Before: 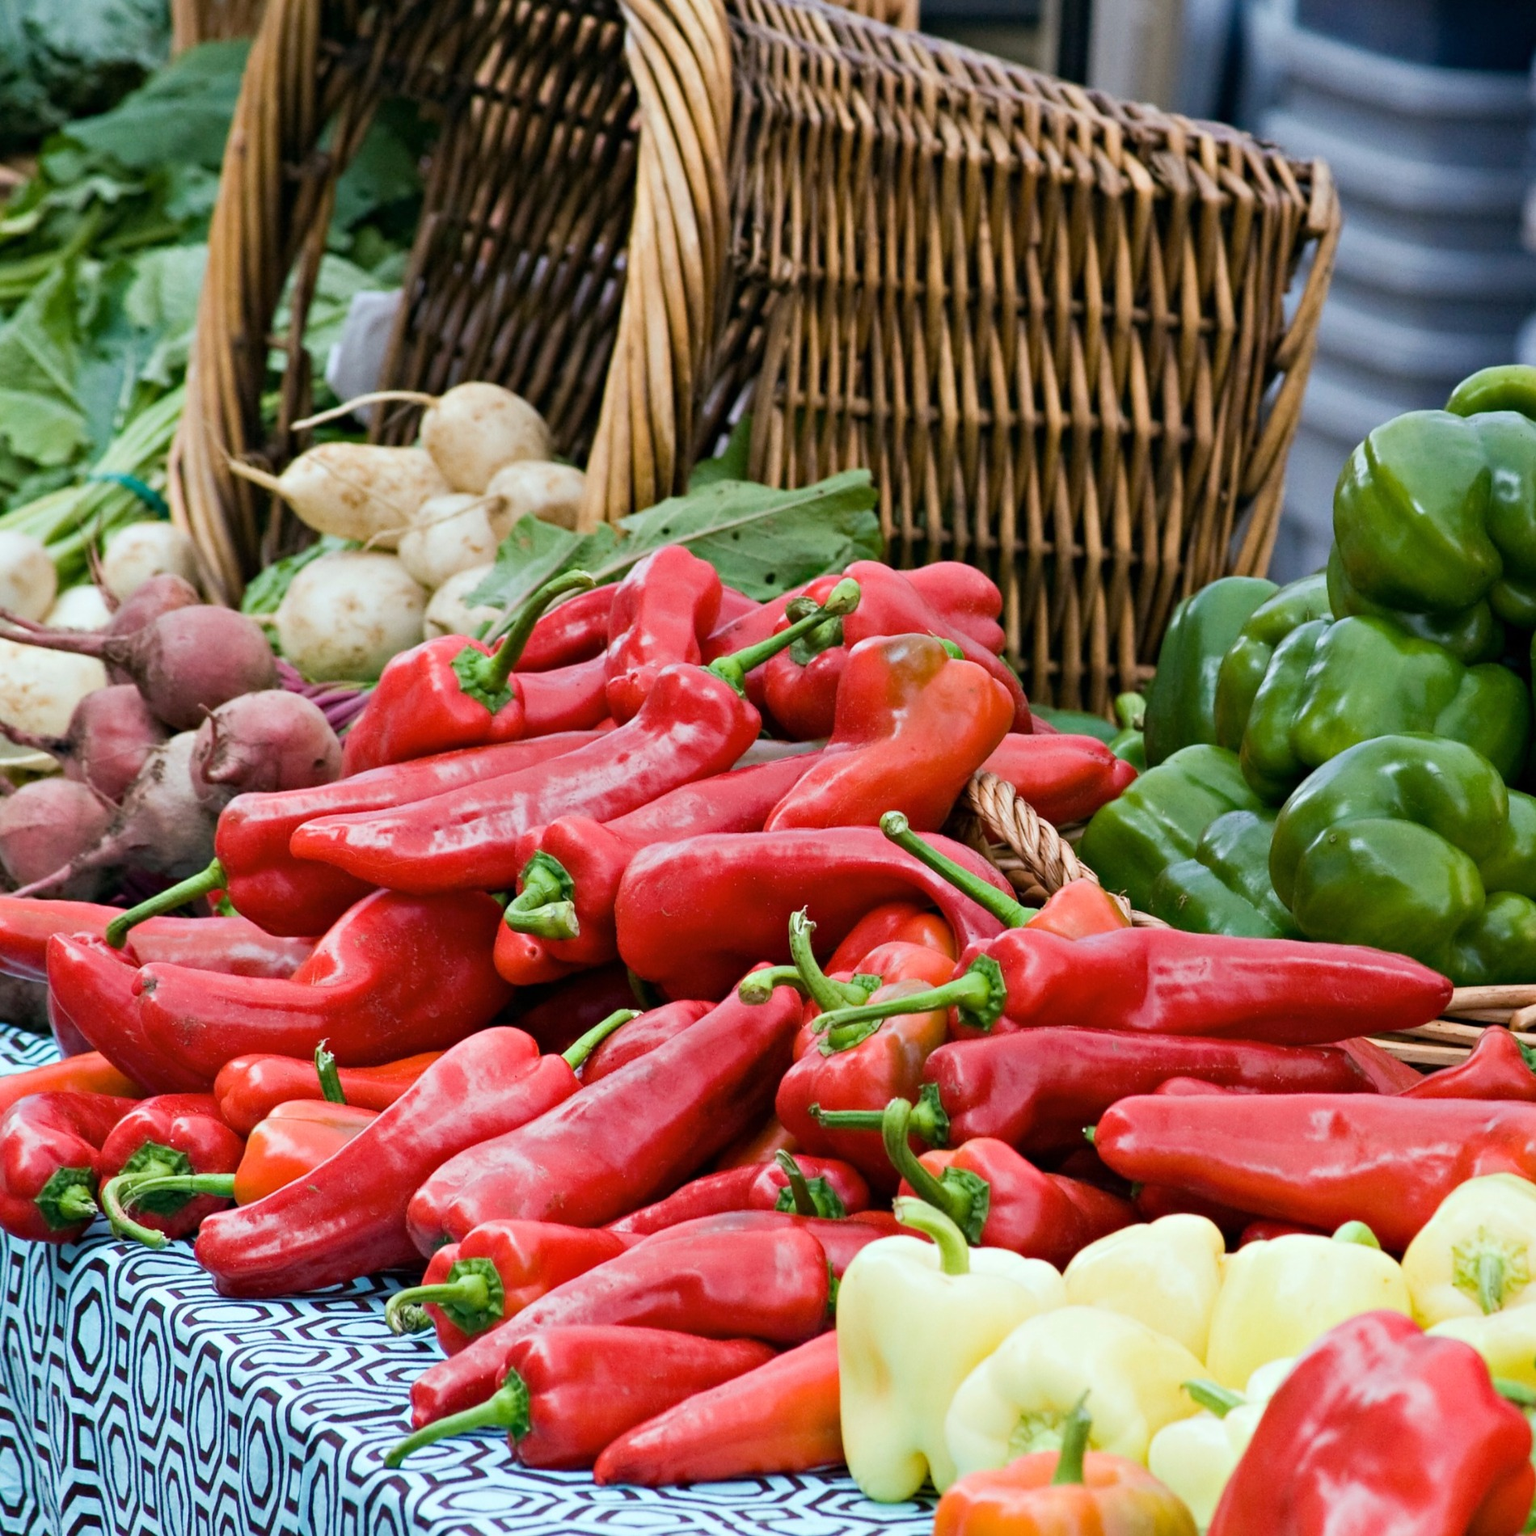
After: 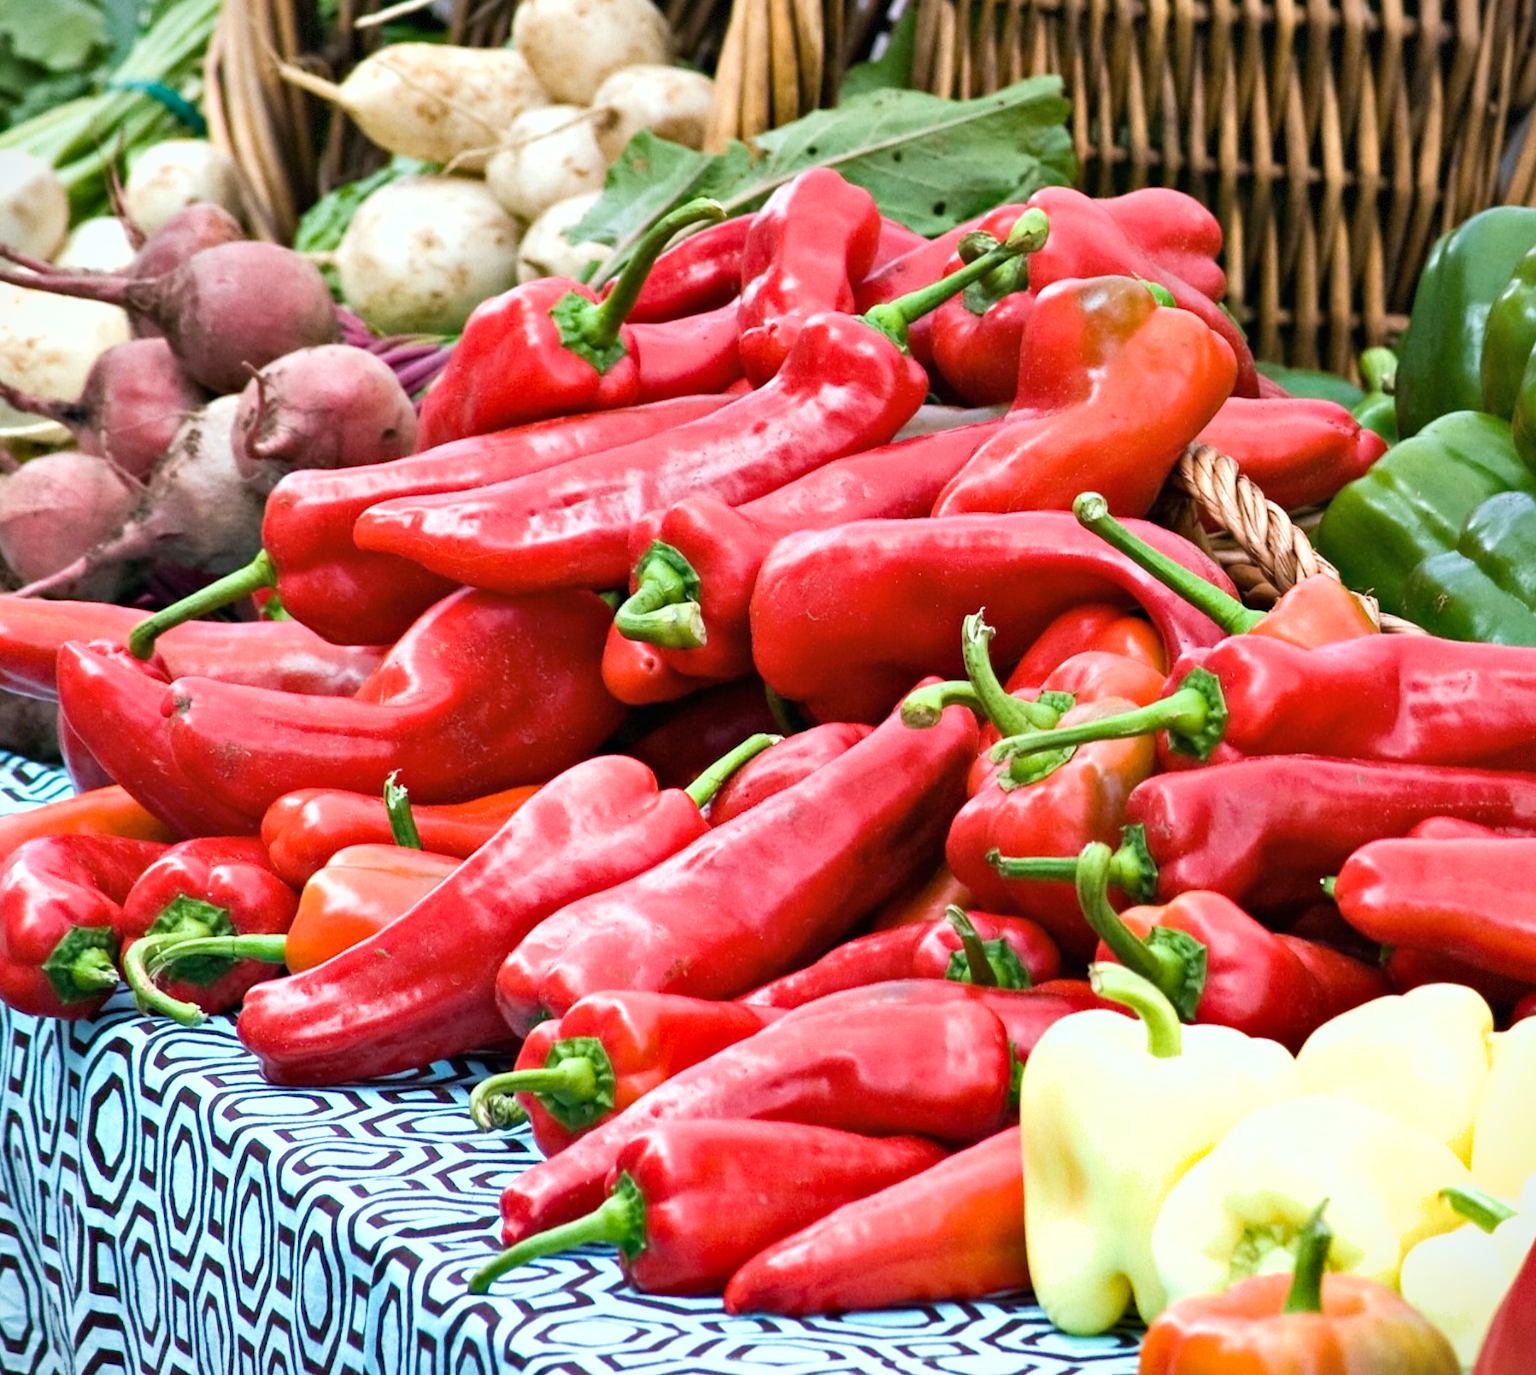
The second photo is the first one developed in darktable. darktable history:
exposure: black level correction 0, exposure 0.5 EV, compensate highlight preservation false
crop: top 26.531%, right 17.959%
shadows and highlights: low approximation 0.01, soften with gaussian
vignetting: fall-off start 97.28%, fall-off radius 79%, brightness -0.462, saturation -0.3, width/height ratio 1.114, dithering 8-bit output, unbound false
